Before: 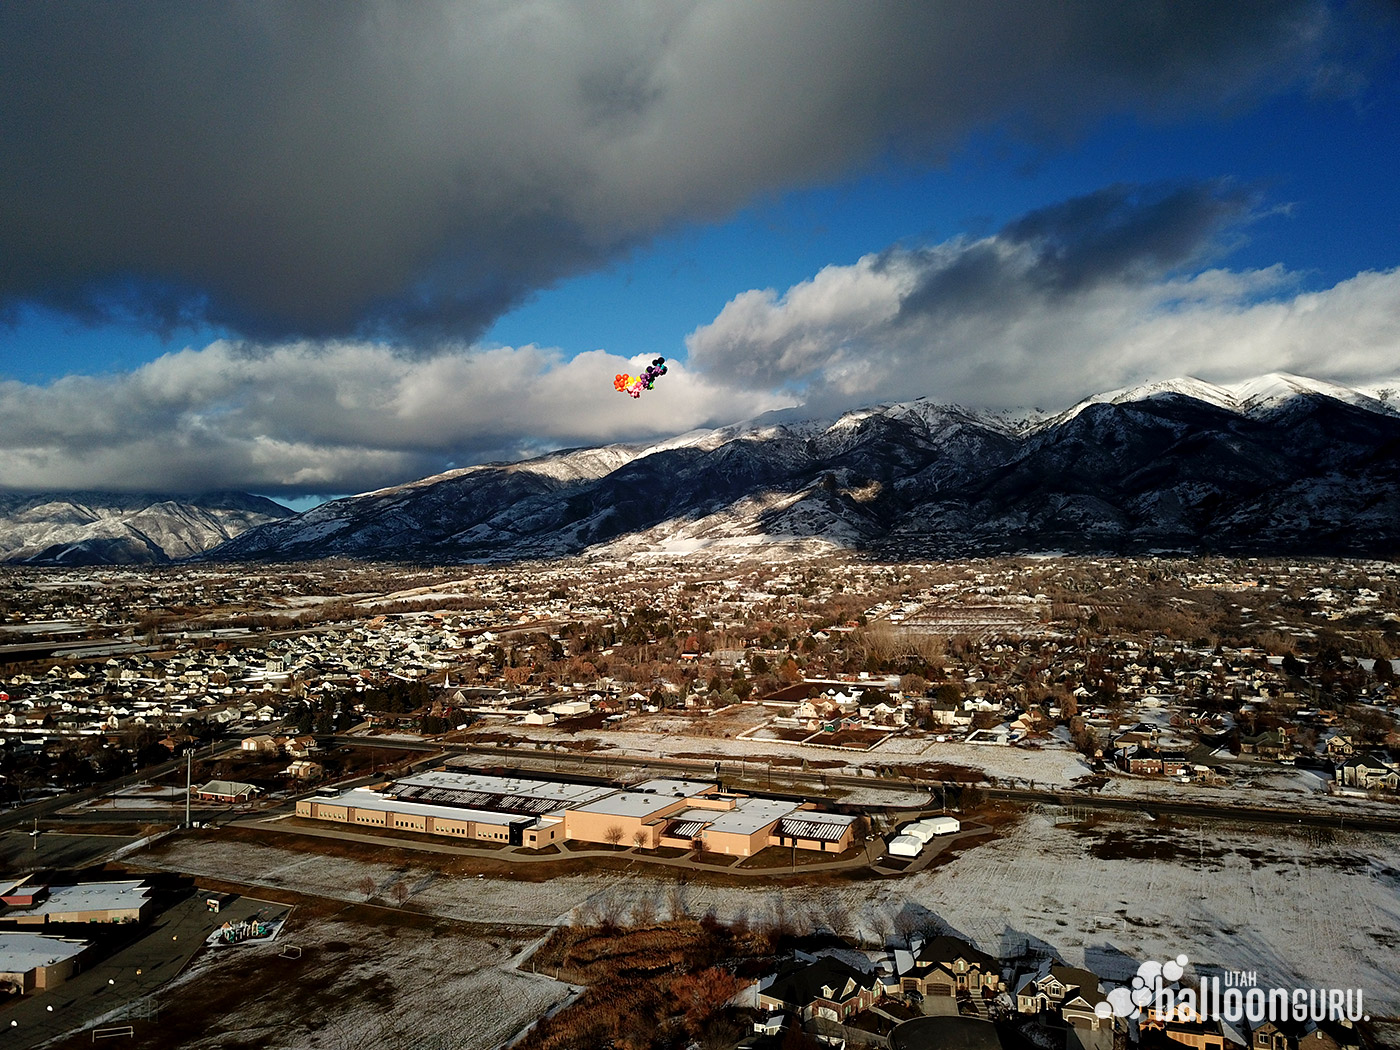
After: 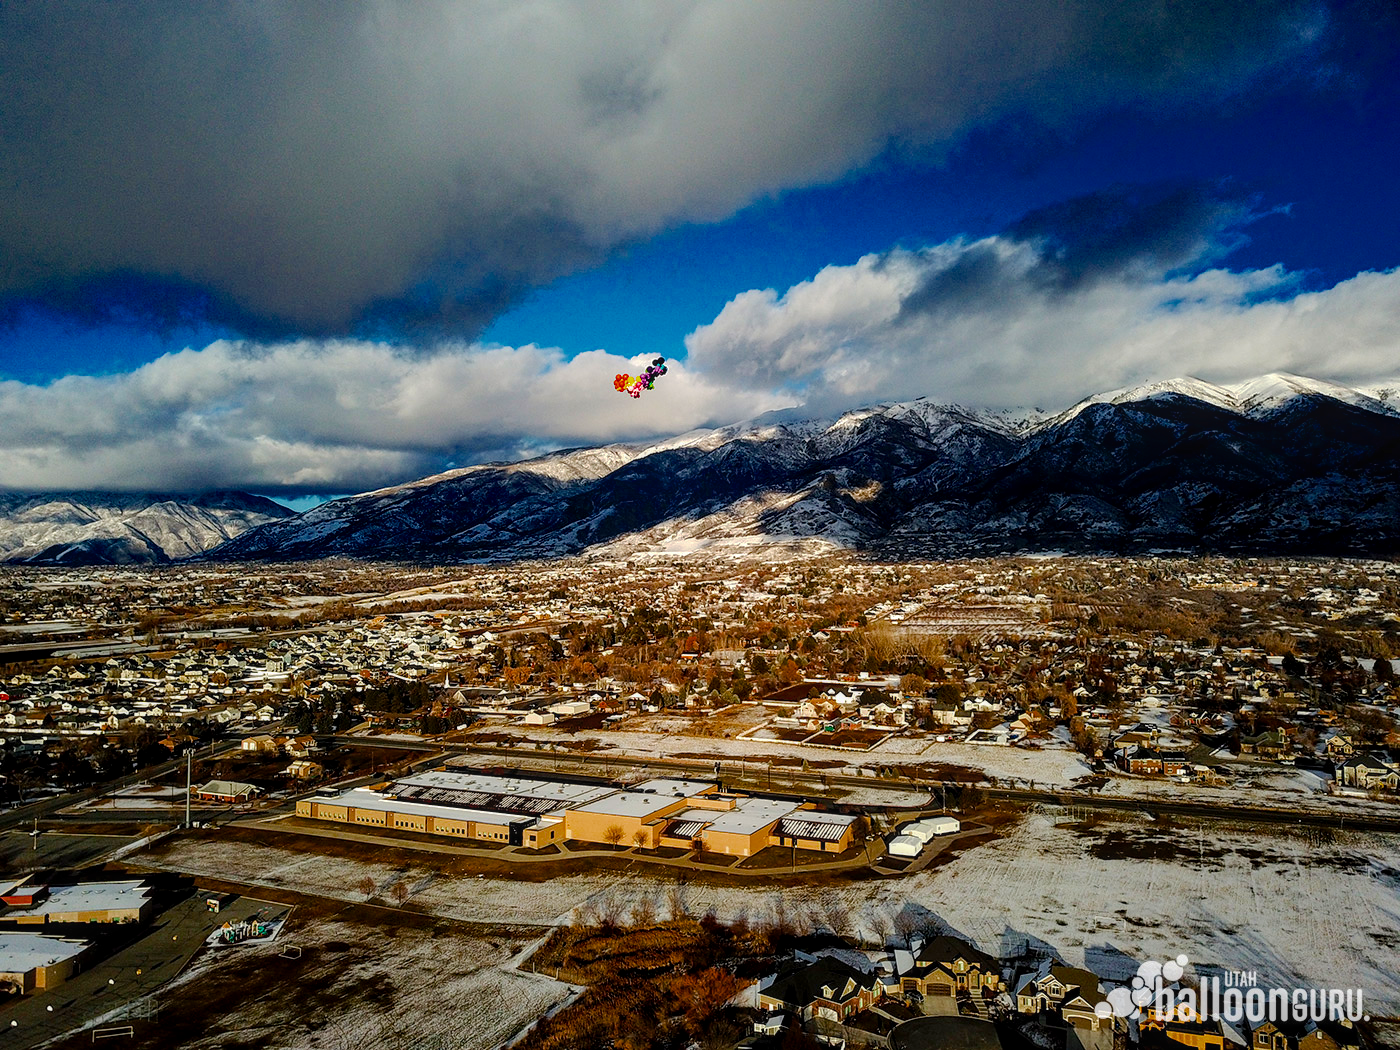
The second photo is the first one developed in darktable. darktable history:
base curve: curves: ch0 [(0, 0) (0.235, 0.266) (0.503, 0.496) (0.786, 0.72) (1, 1)], preserve colors none
local contrast: on, module defaults
color balance rgb: perceptual saturation grading › global saturation 29.768%, perceptual brilliance grading › mid-tones 9.197%, perceptual brilliance grading › shadows 14.339%, global vibrance 16.706%, saturation formula JzAzBz (2021)
